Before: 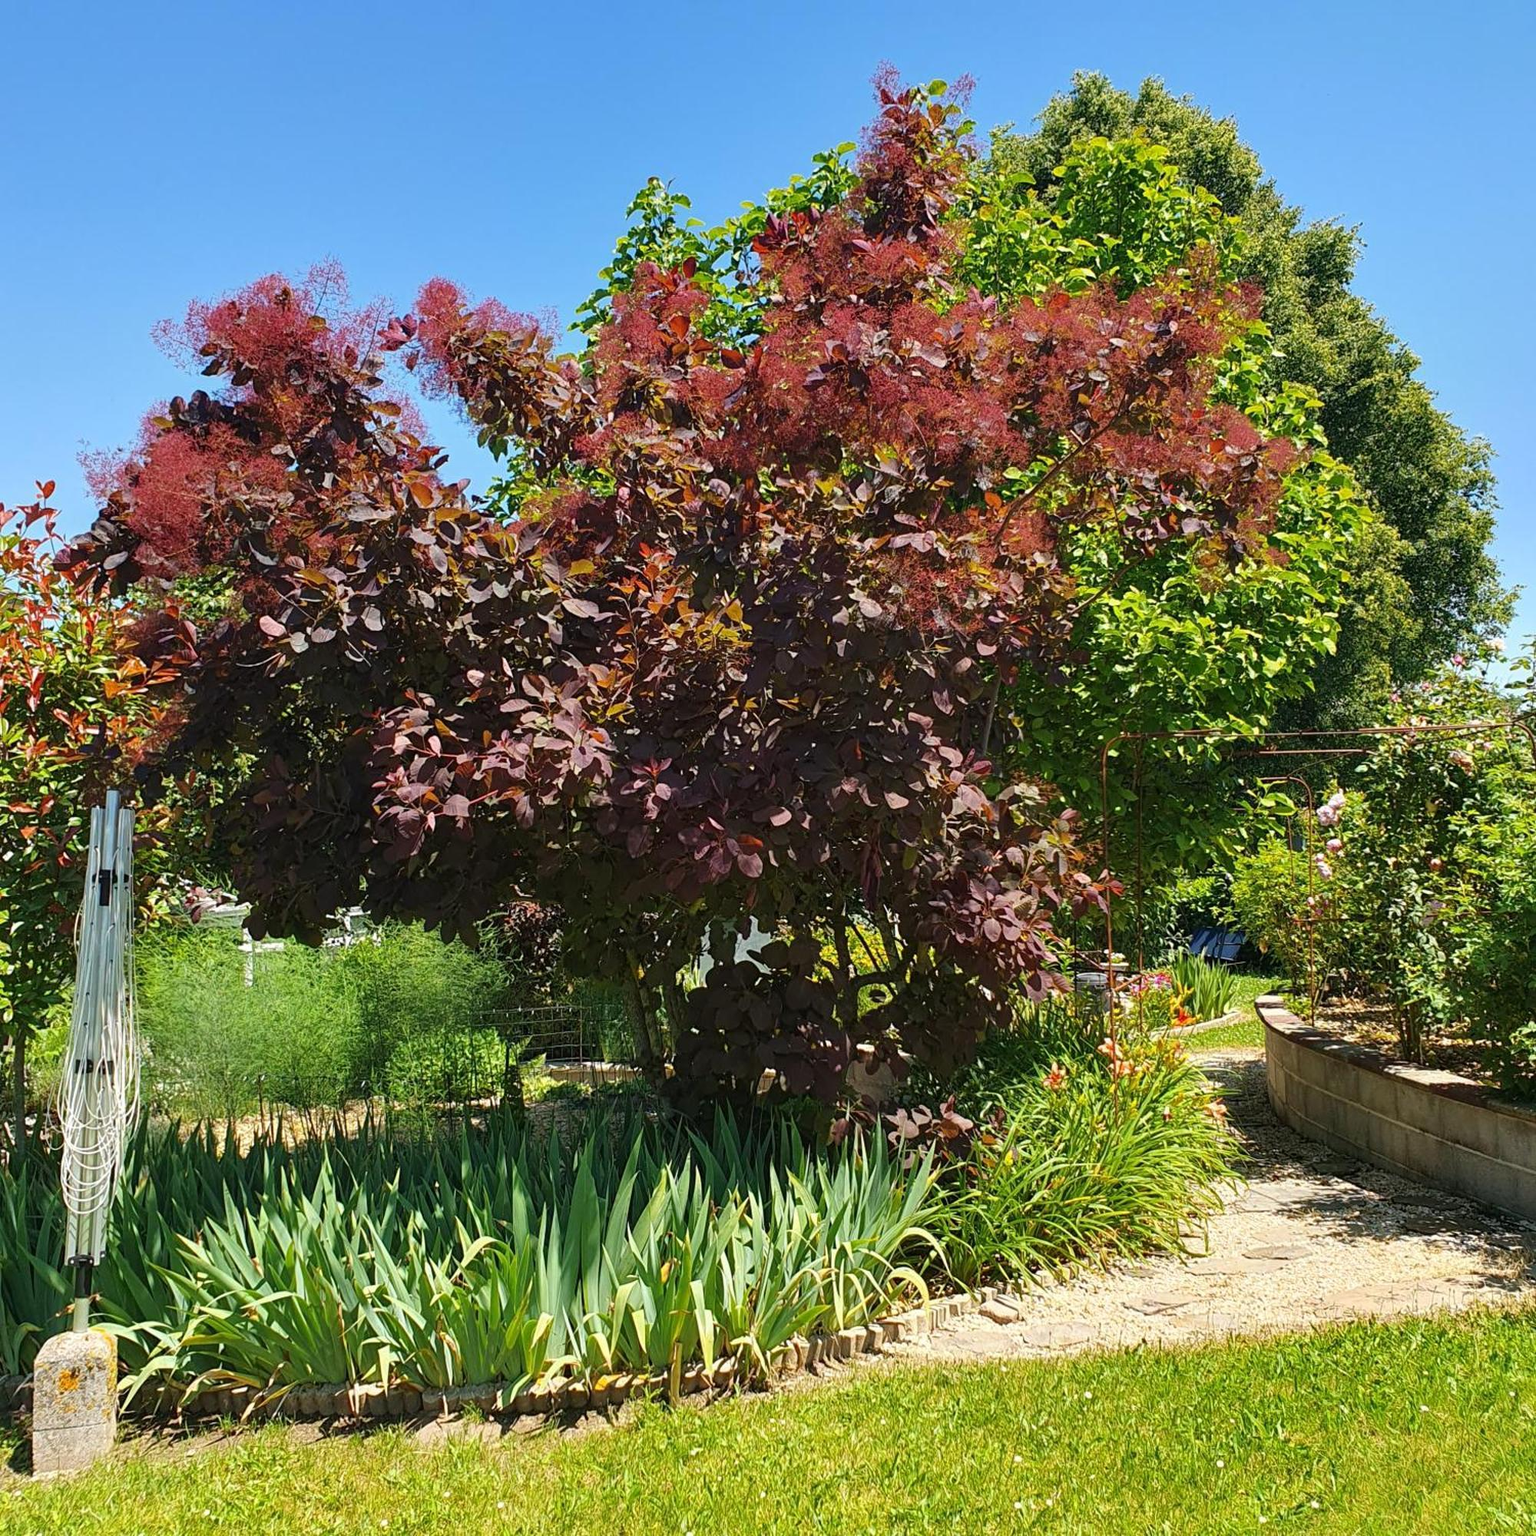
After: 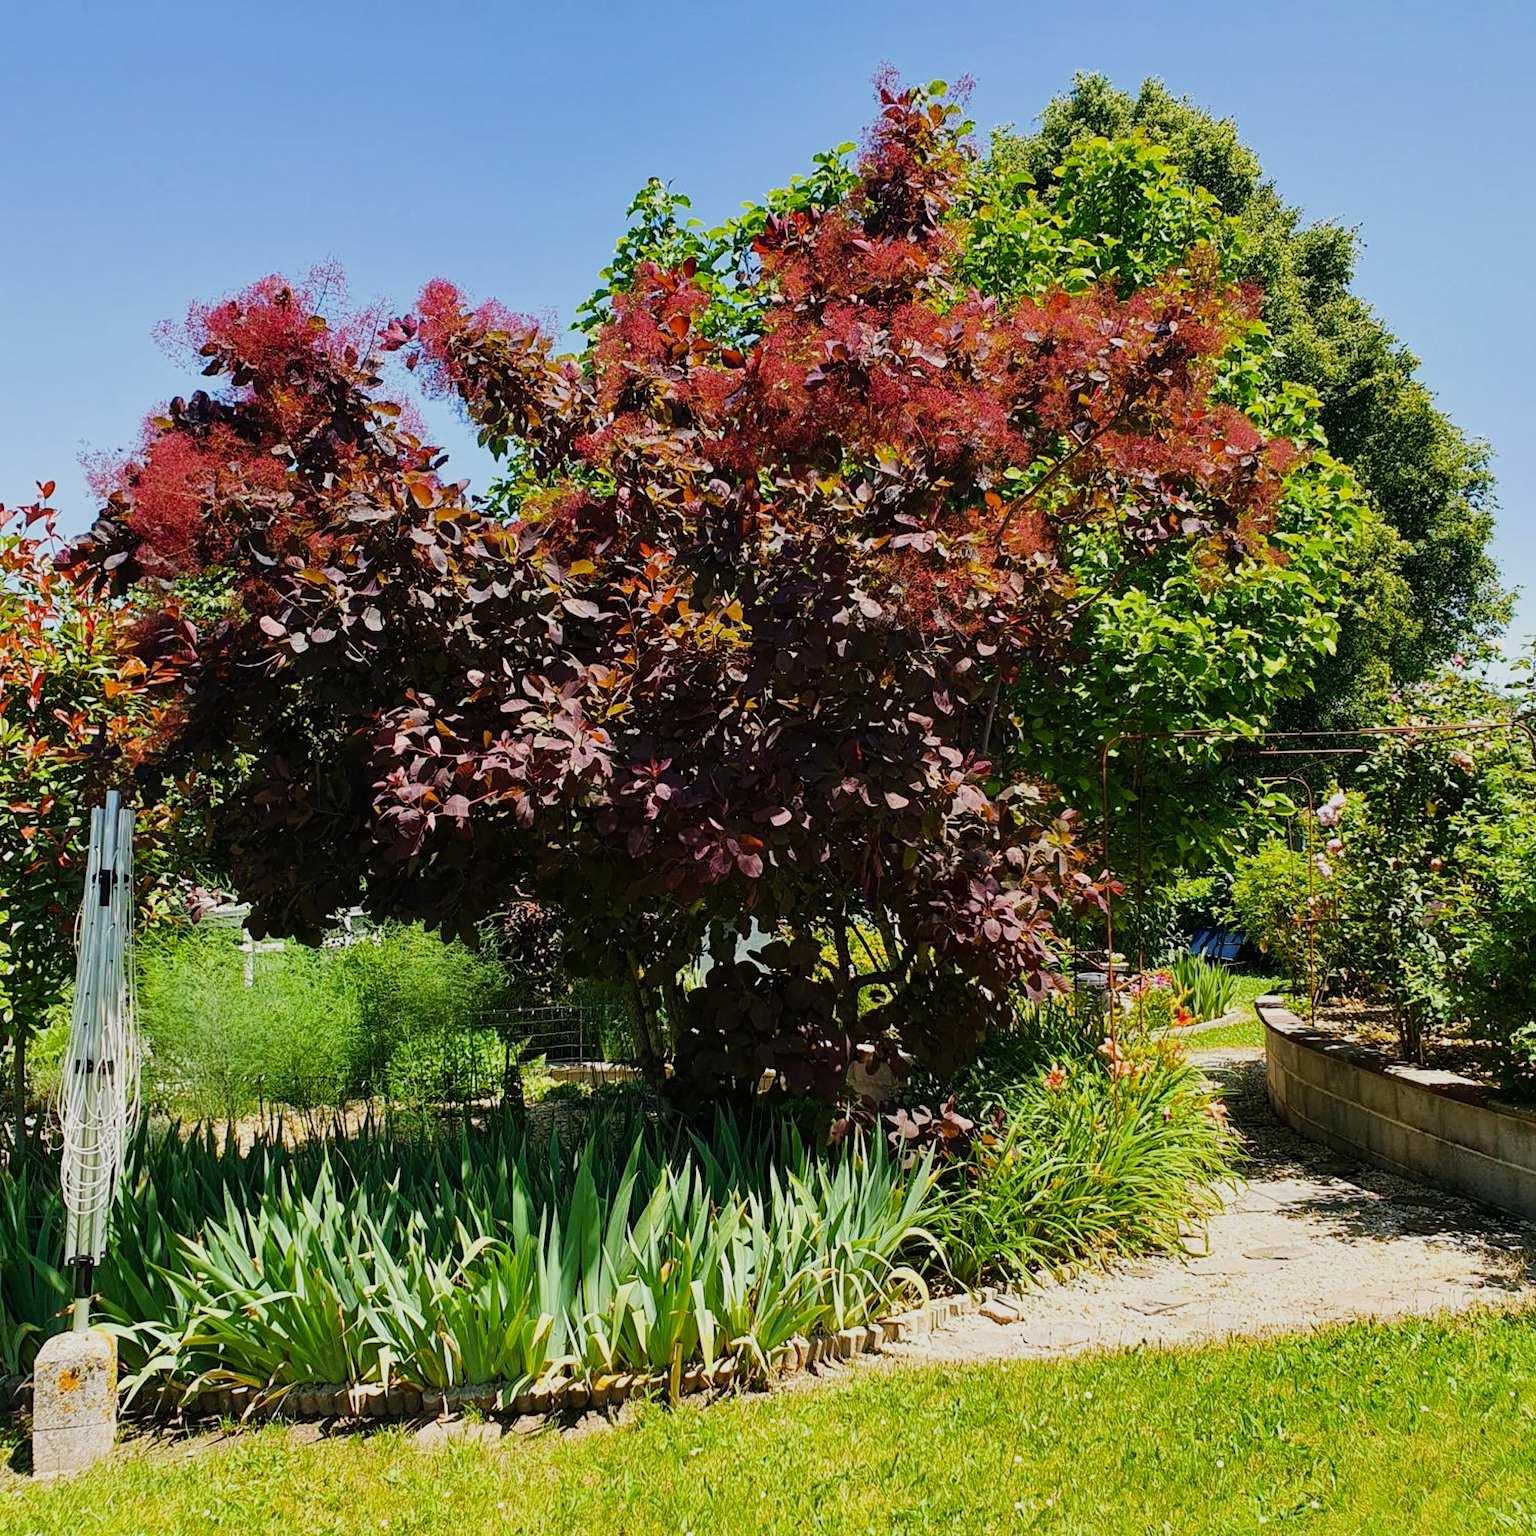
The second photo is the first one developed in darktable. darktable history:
sigmoid: on, module defaults
